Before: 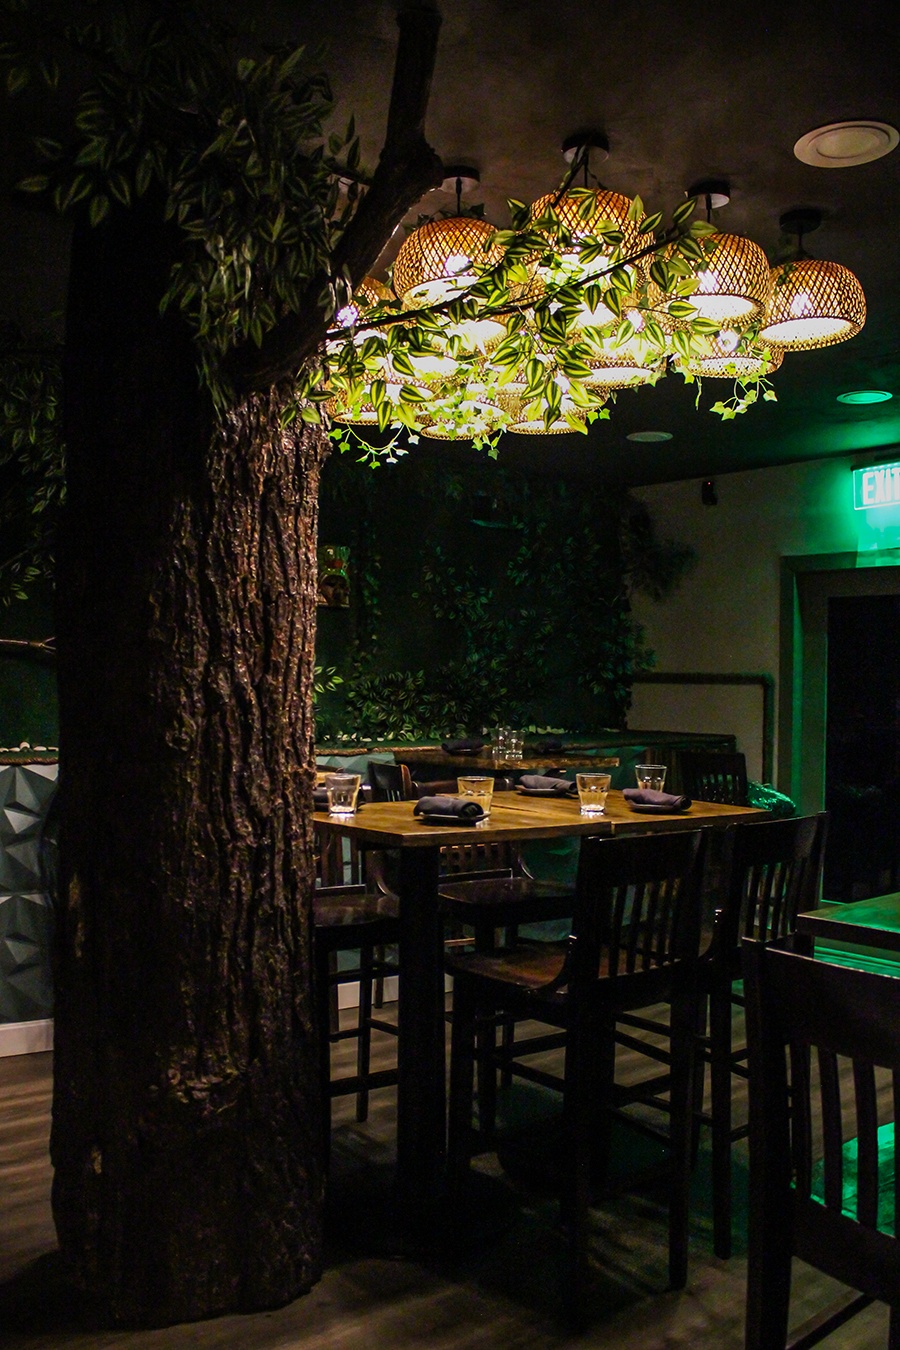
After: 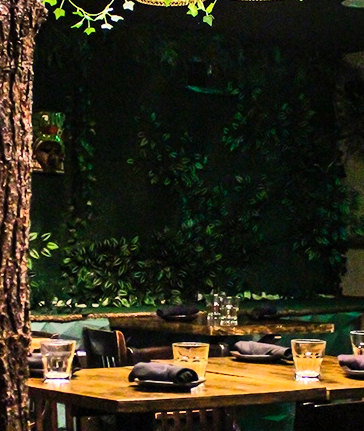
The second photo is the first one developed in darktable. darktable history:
crop: left 31.751%, top 32.172%, right 27.8%, bottom 35.83%
shadows and highlights: low approximation 0.01, soften with gaussian
tone equalizer: -8 EV -0.417 EV, -7 EV -0.389 EV, -6 EV -0.333 EV, -5 EV -0.222 EV, -3 EV 0.222 EV, -2 EV 0.333 EV, -1 EV 0.389 EV, +0 EV 0.417 EV, edges refinement/feathering 500, mask exposure compensation -1.57 EV, preserve details no
